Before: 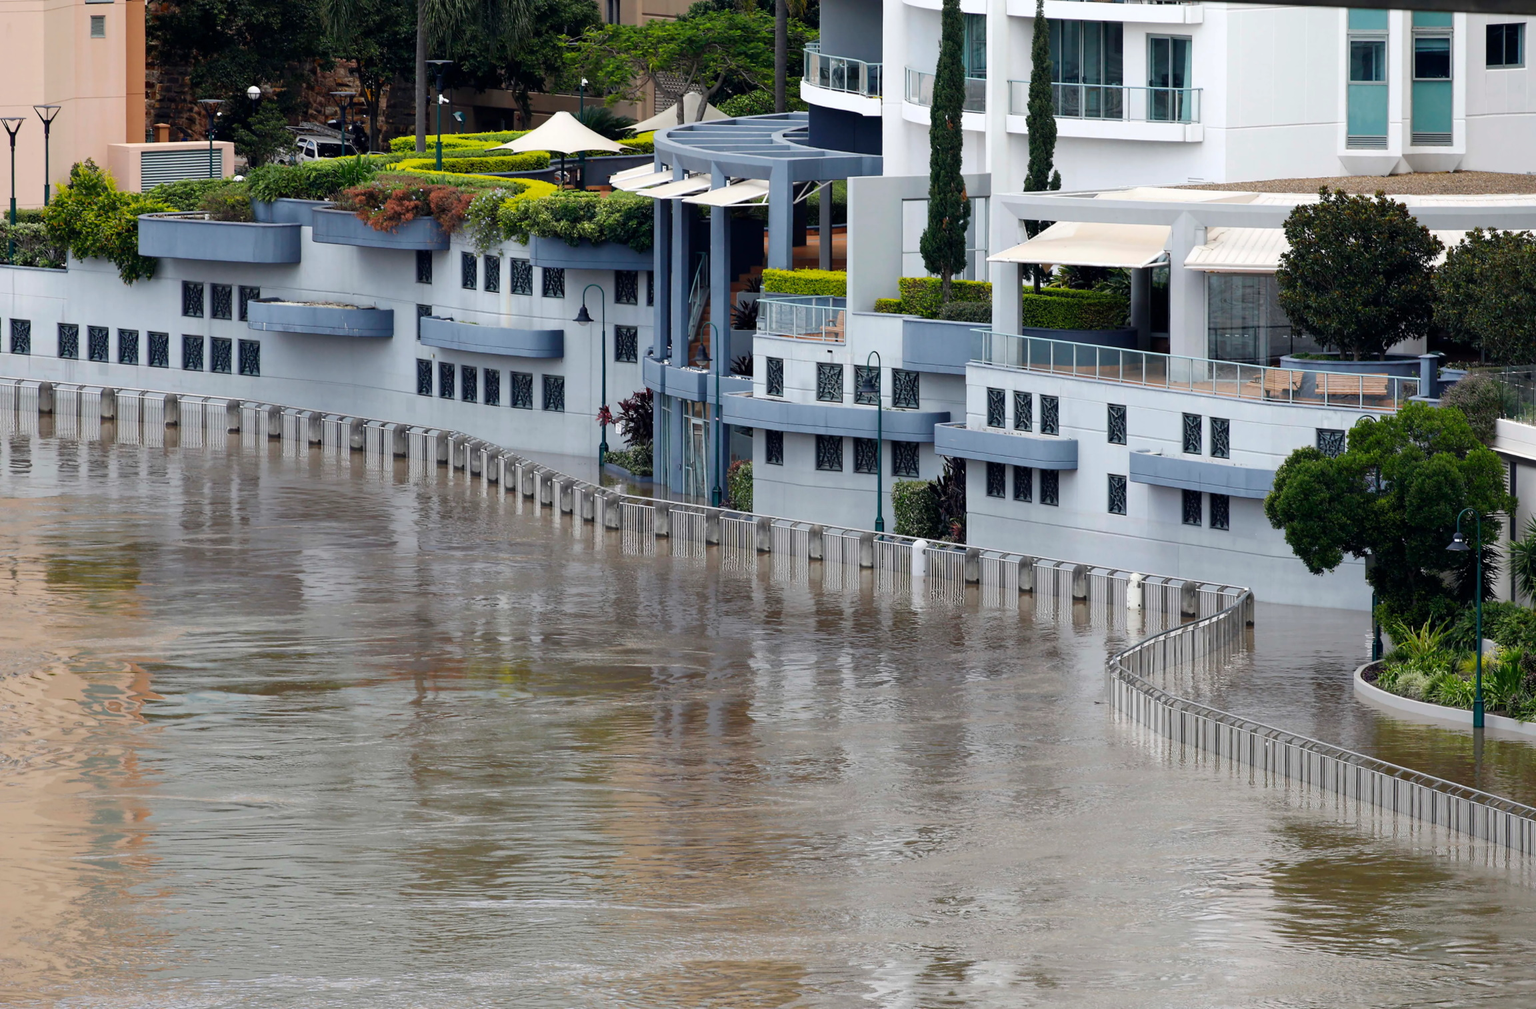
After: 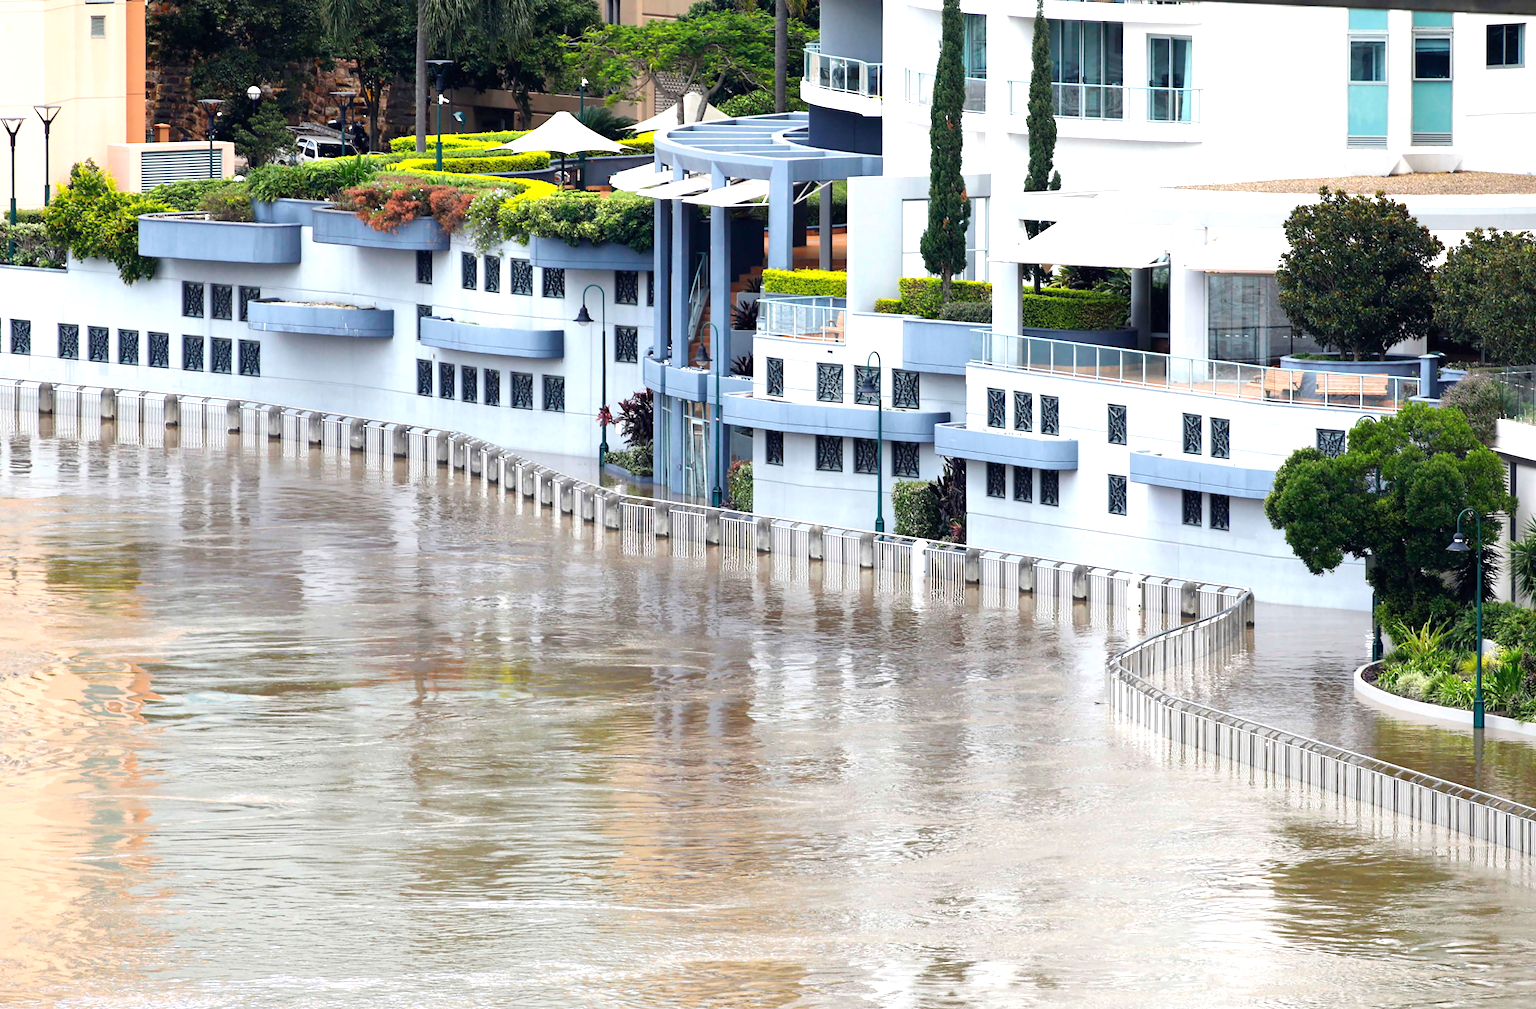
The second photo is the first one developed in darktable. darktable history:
exposure: black level correction 0, exposure 1.1 EV, compensate highlight preservation false
base curve: curves: ch0 [(0, 0) (0.472, 0.508) (1, 1)]
